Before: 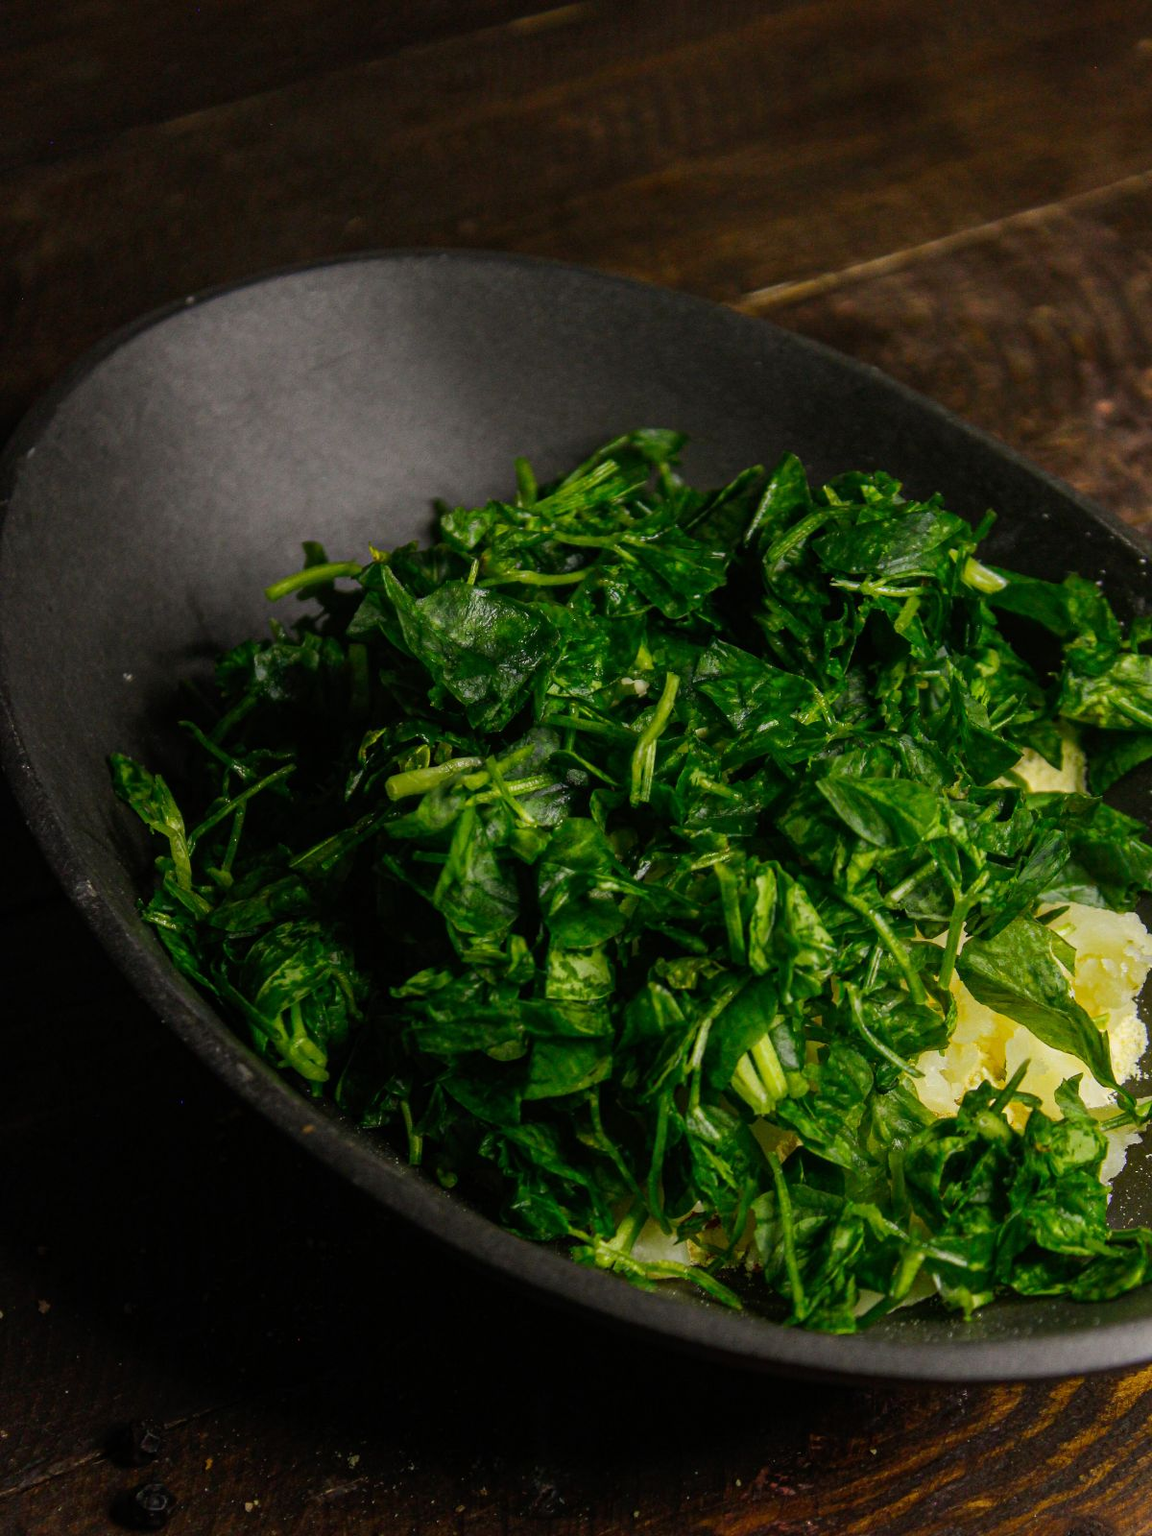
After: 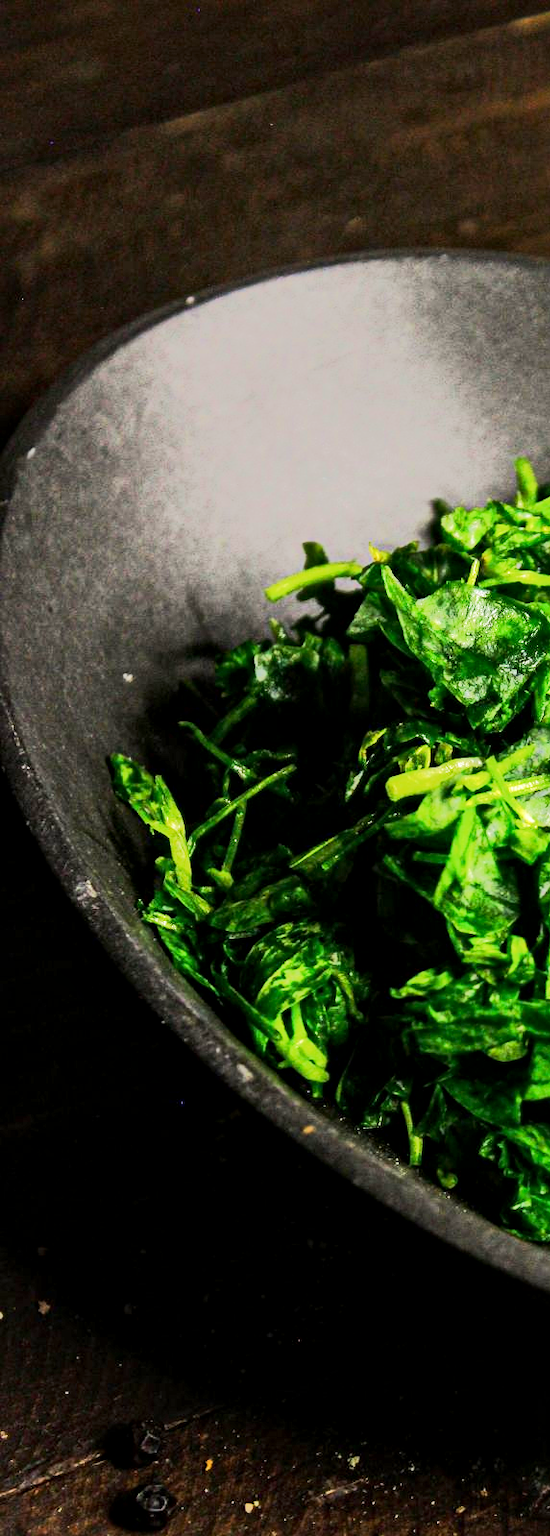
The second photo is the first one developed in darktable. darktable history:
crop and rotate: left 0.031%, top 0%, right 52.209%
exposure: black level correction 0.001, exposure 1.12 EV, compensate highlight preservation false
base curve: curves: ch0 [(0, 0) (0.088, 0.125) (0.176, 0.251) (0.354, 0.501) (0.613, 0.749) (1, 0.877)], preserve colors none
local contrast: mode bilateral grid, contrast 29, coarseness 24, midtone range 0.2
tone equalizer: -8 EV -0.514 EV, -7 EV -0.34 EV, -6 EV -0.093 EV, -5 EV 0.443 EV, -4 EV 0.954 EV, -3 EV 0.811 EV, -2 EV -0.009 EV, -1 EV 0.127 EV, +0 EV -0.014 EV, edges refinement/feathering 500, mask exposure compensation -1.57 EV, preserve details no
